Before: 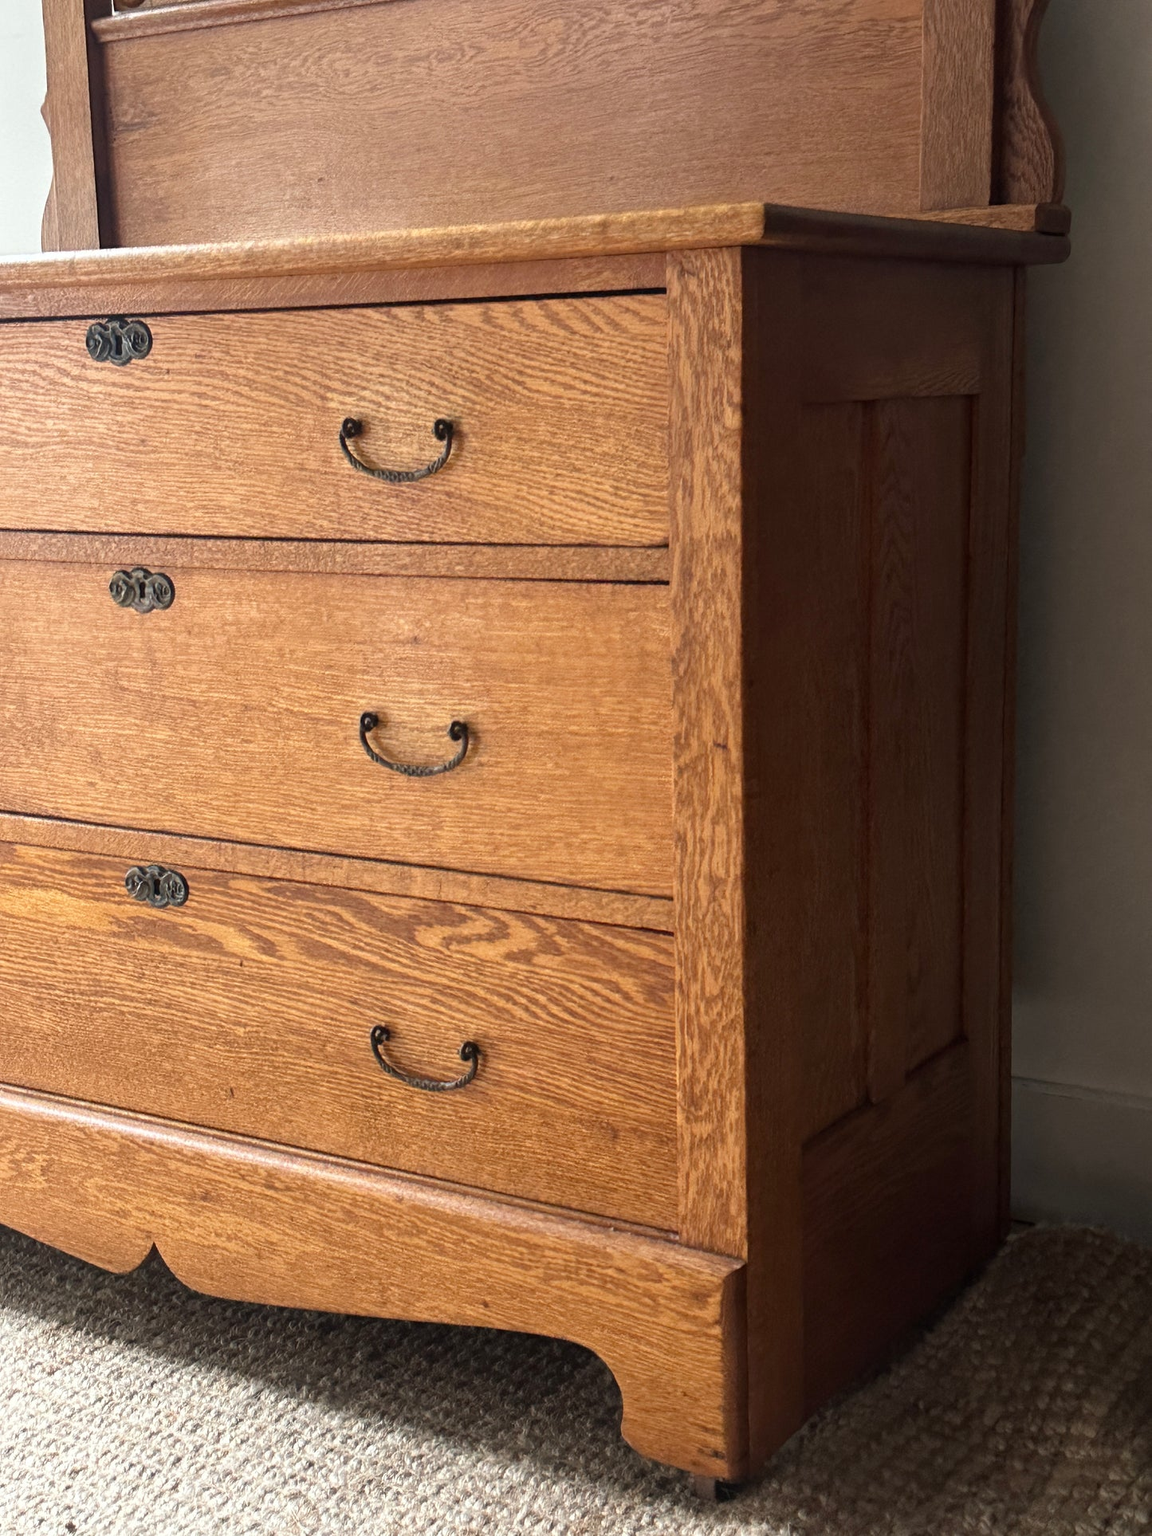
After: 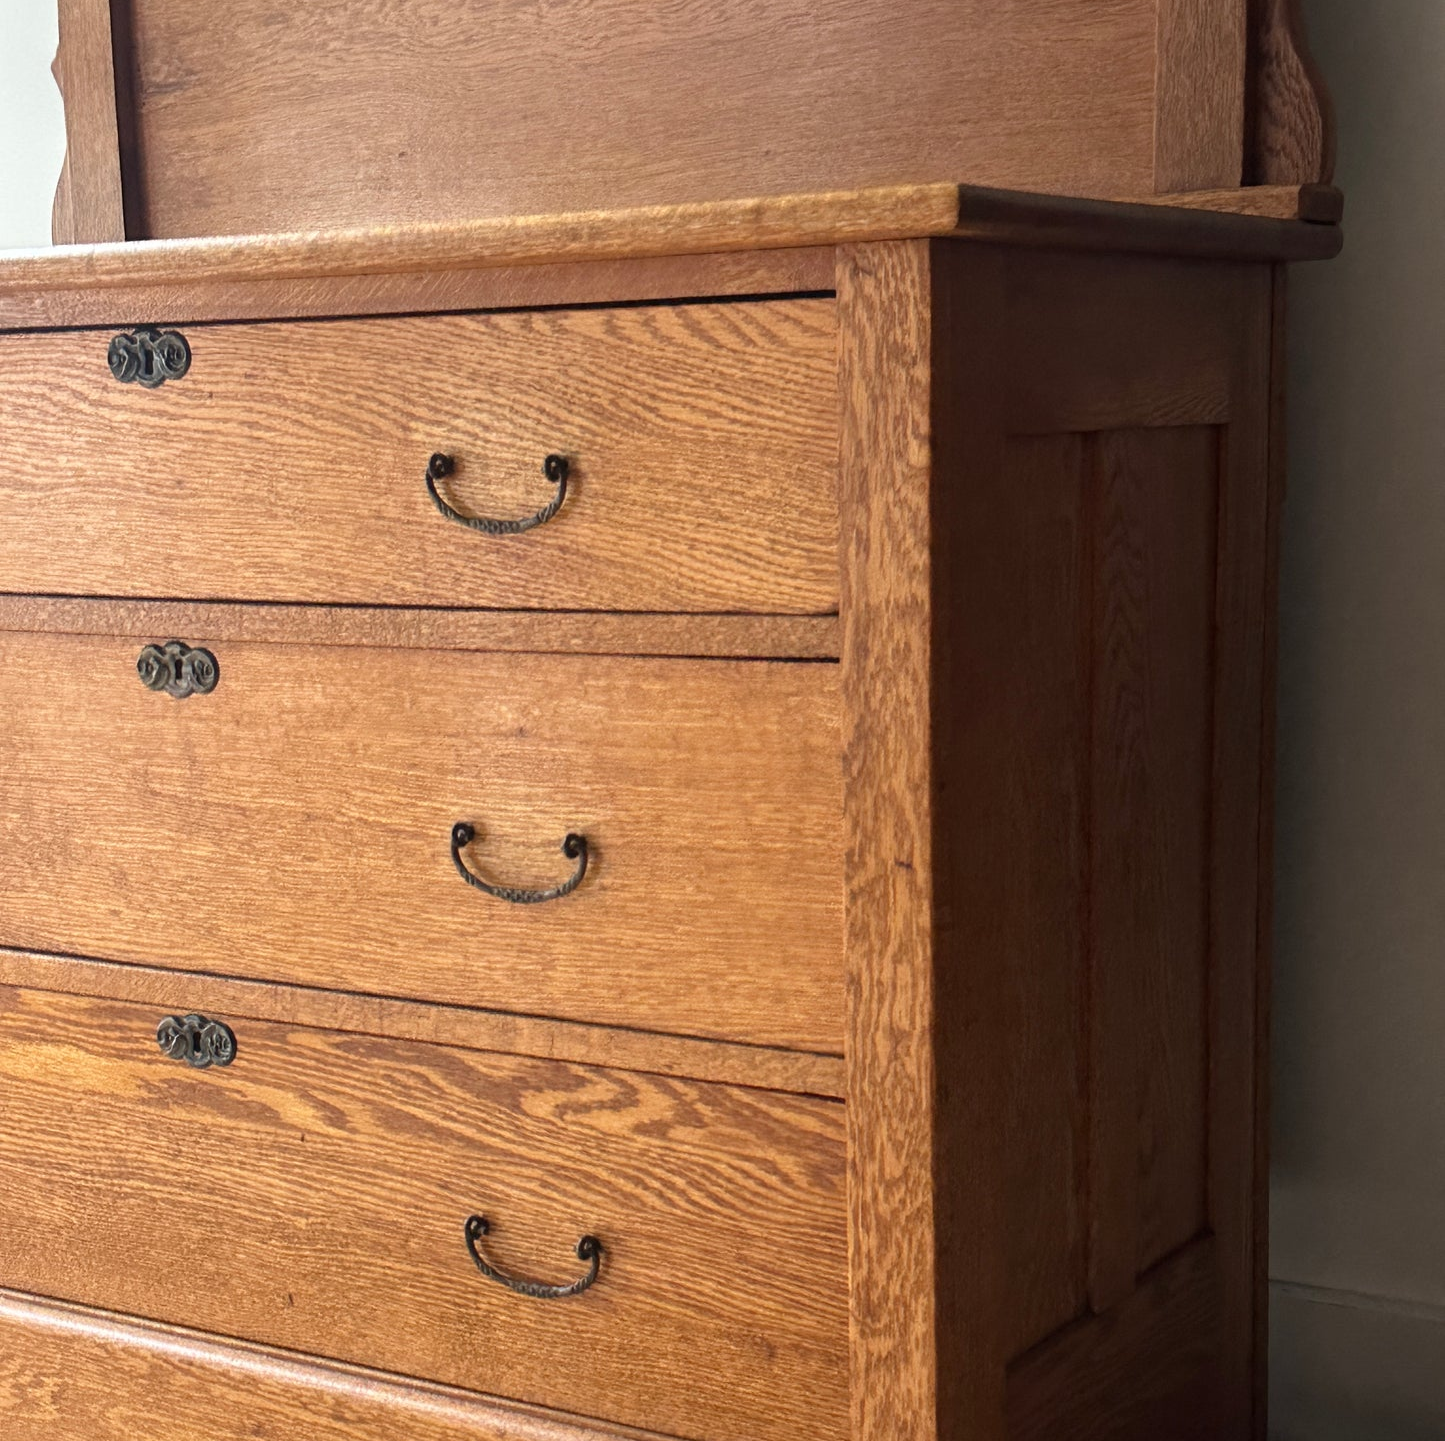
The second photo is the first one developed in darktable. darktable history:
crop: top 3.696%, bottom 21.487%
